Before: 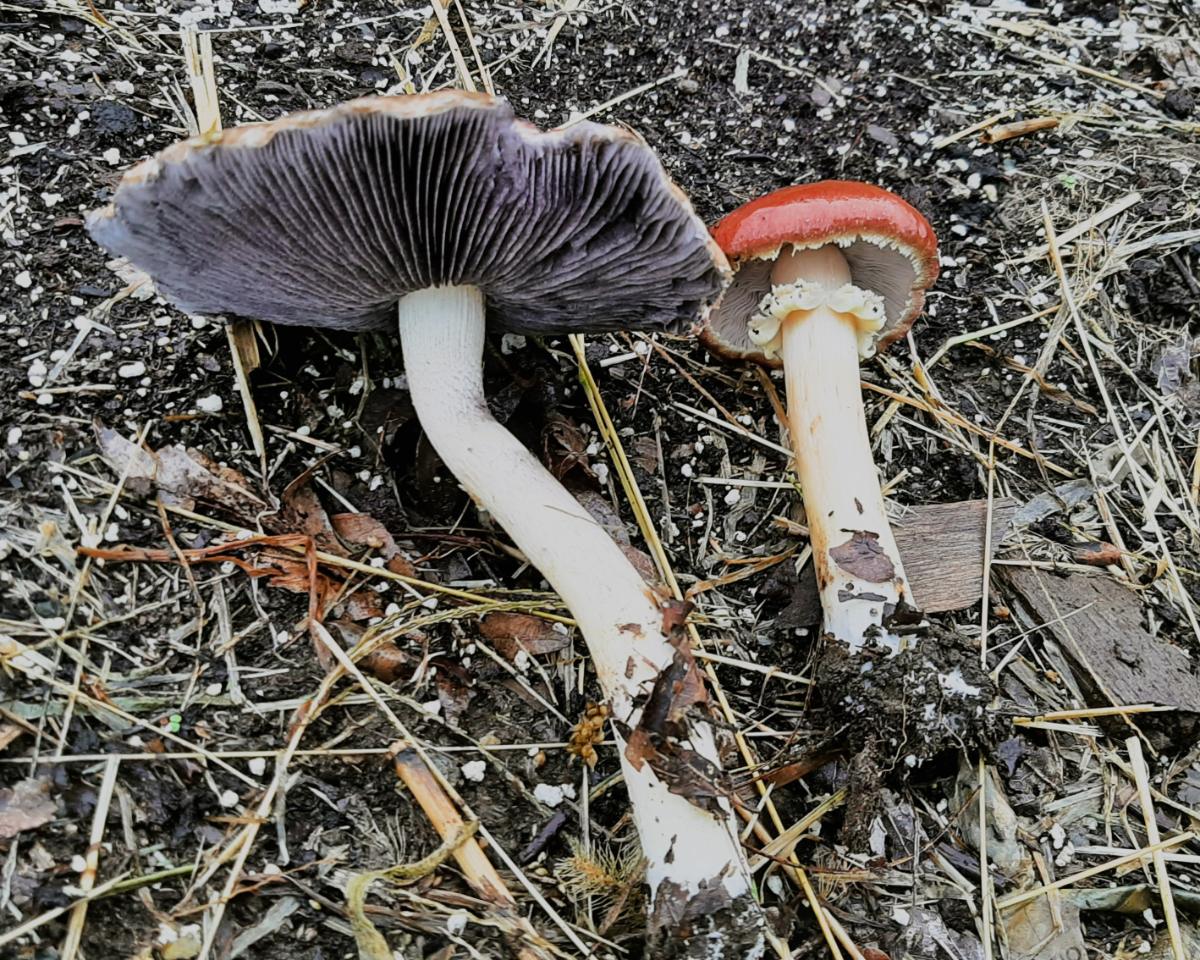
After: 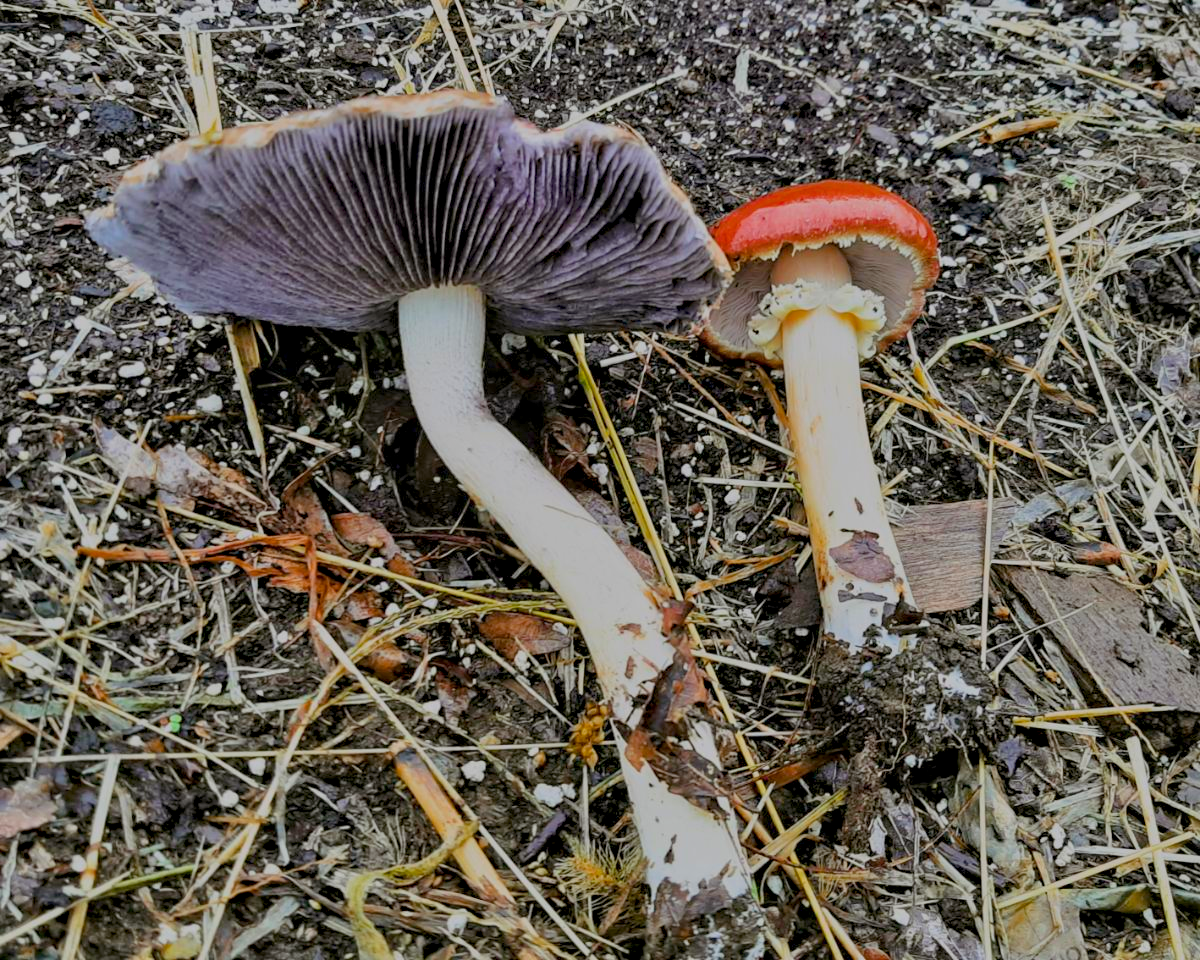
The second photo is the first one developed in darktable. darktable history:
contrast equalizer: octaves 7, y [[0.5, 0.488, 0.462, 0.461, 0.491, 0.5], [0.5 ×6], [0.5 ×6], [0 ×6], [0 ×6]], mix -0.988
color balance rgb: shadows lift › chroma 1.023%, shadows lift › hue 30.97°, perceptual saturation grading › global saturation 25.842%, global vibrance 24.503%, contrast -24.76%
